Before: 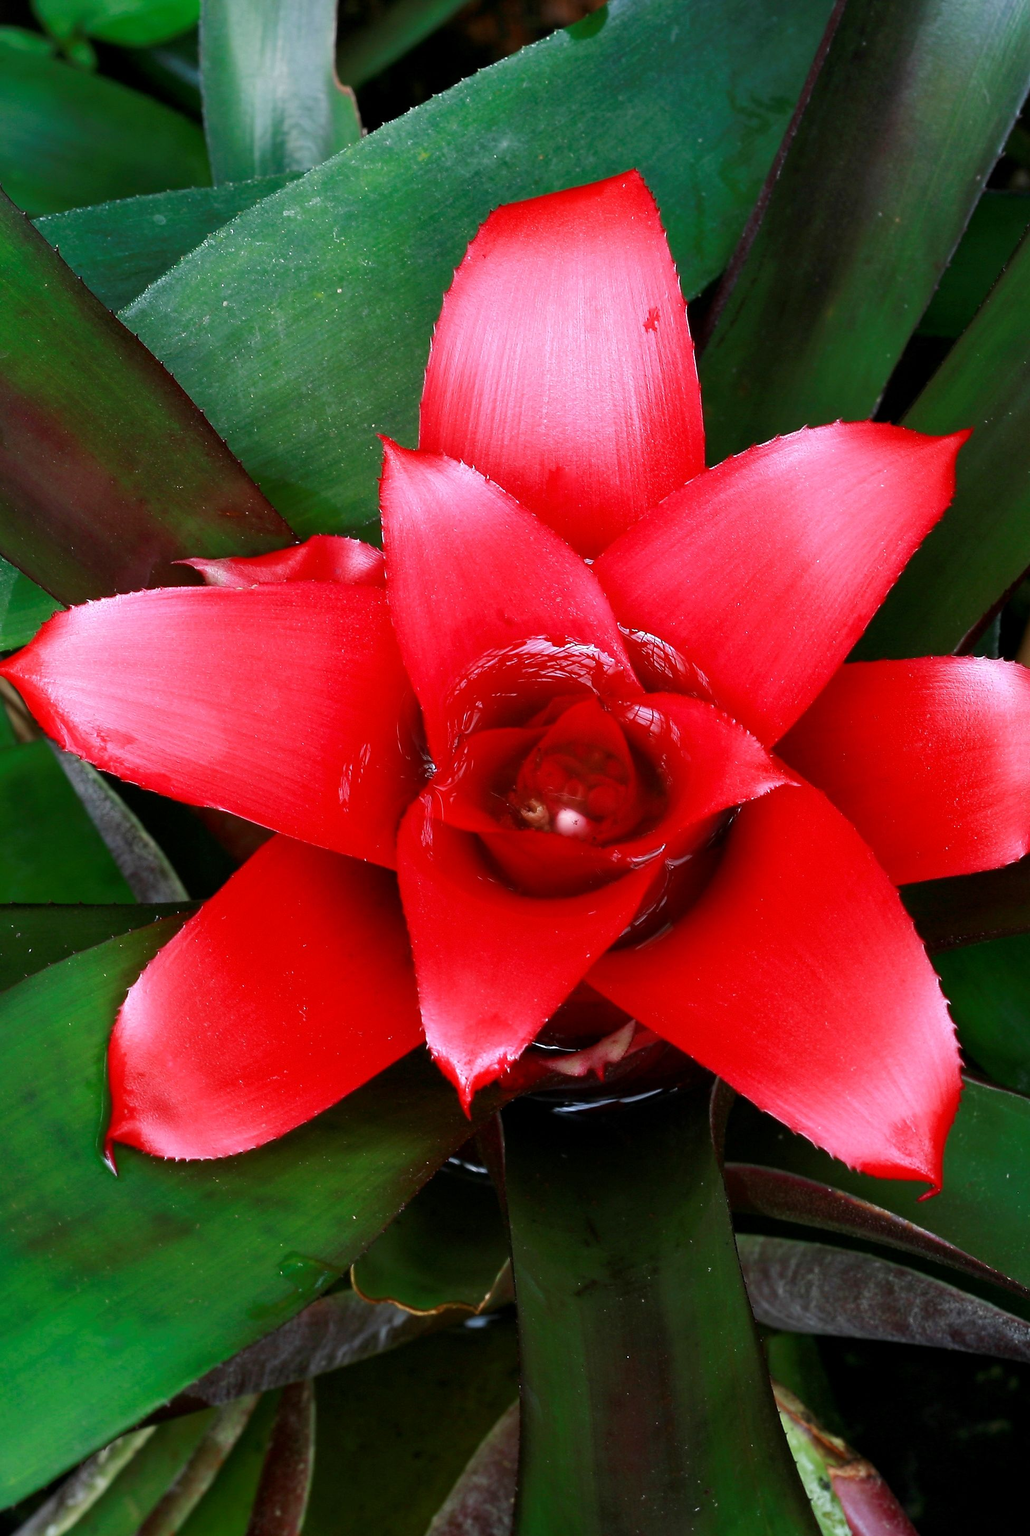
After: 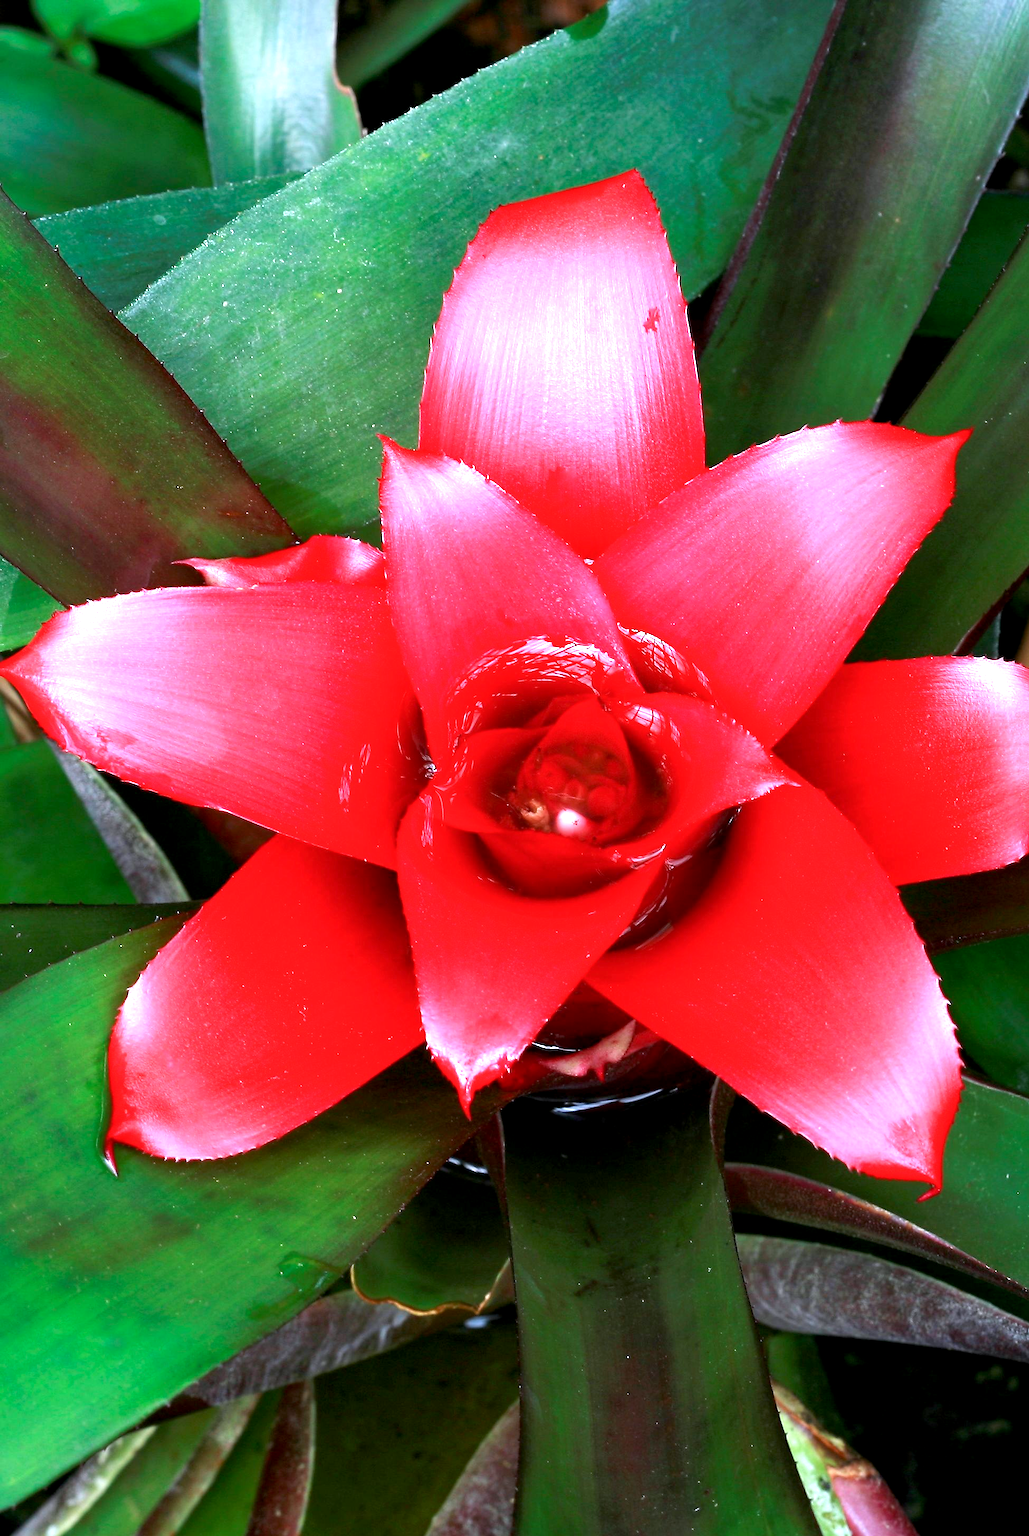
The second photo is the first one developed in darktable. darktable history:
color calibration: illuminant as shot in camera, x 0.358, y 0.373, temperature 4628.91 K
exposure: black level correction 0.001, exposure 1.116 EV, compensate highlight preservation false
